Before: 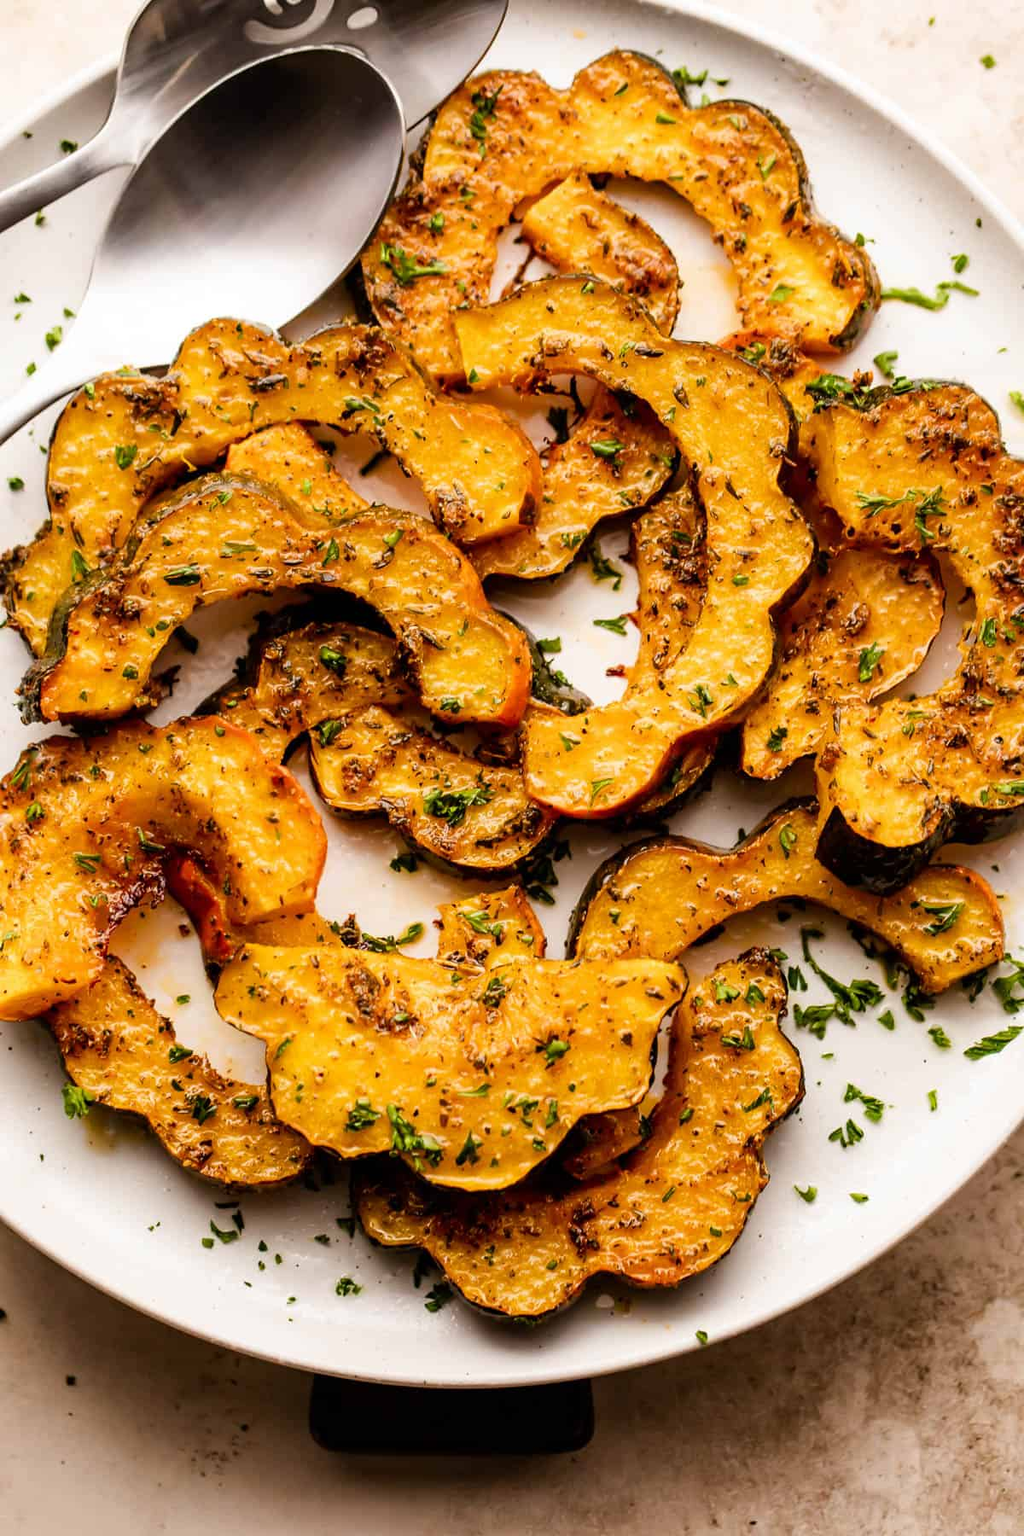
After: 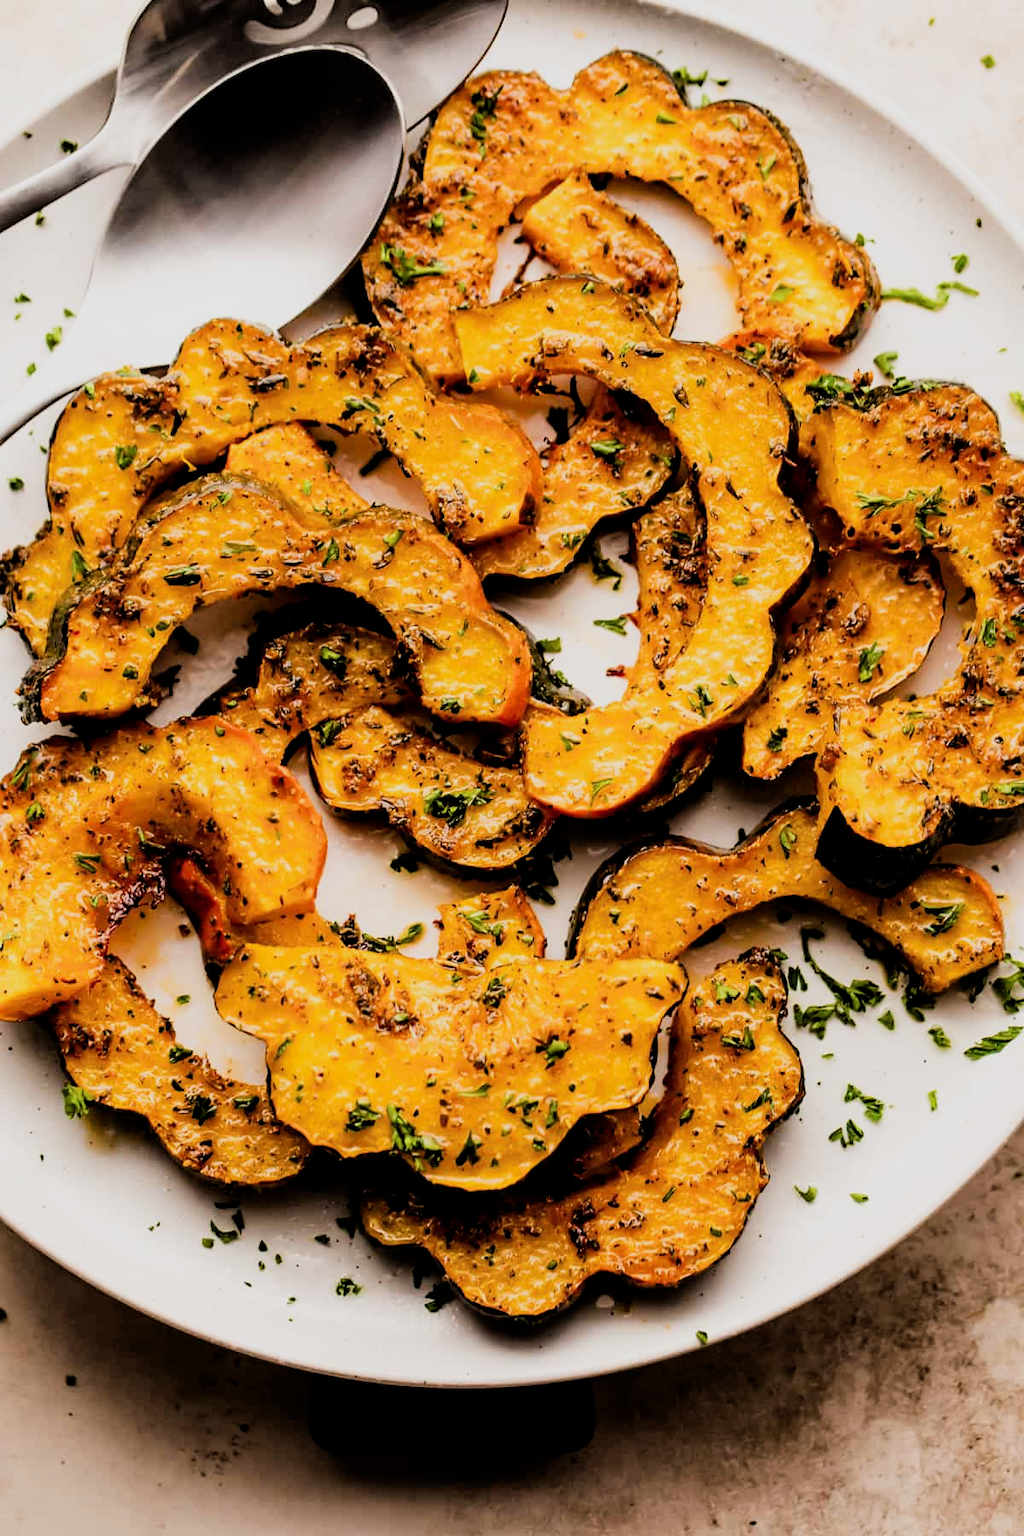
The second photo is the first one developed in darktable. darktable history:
filmic rgb: black relative exposure -5.12 EV, white relative exposure 3.96 EV, hardness 2.89, contrast 1.3, highlights saturation mix -28.94%
